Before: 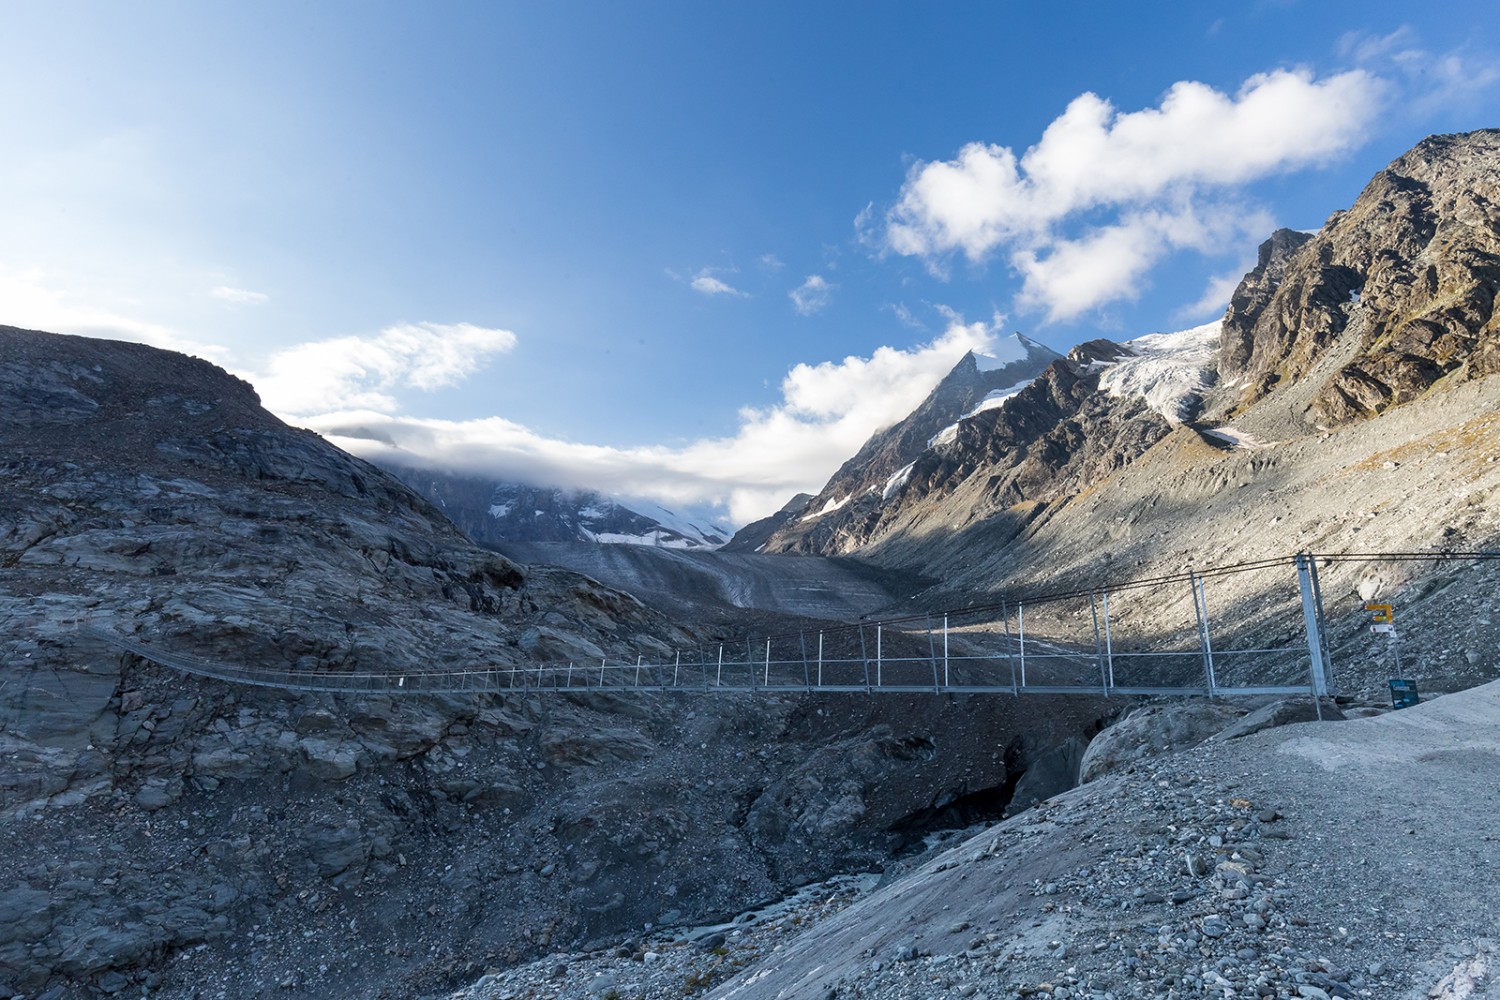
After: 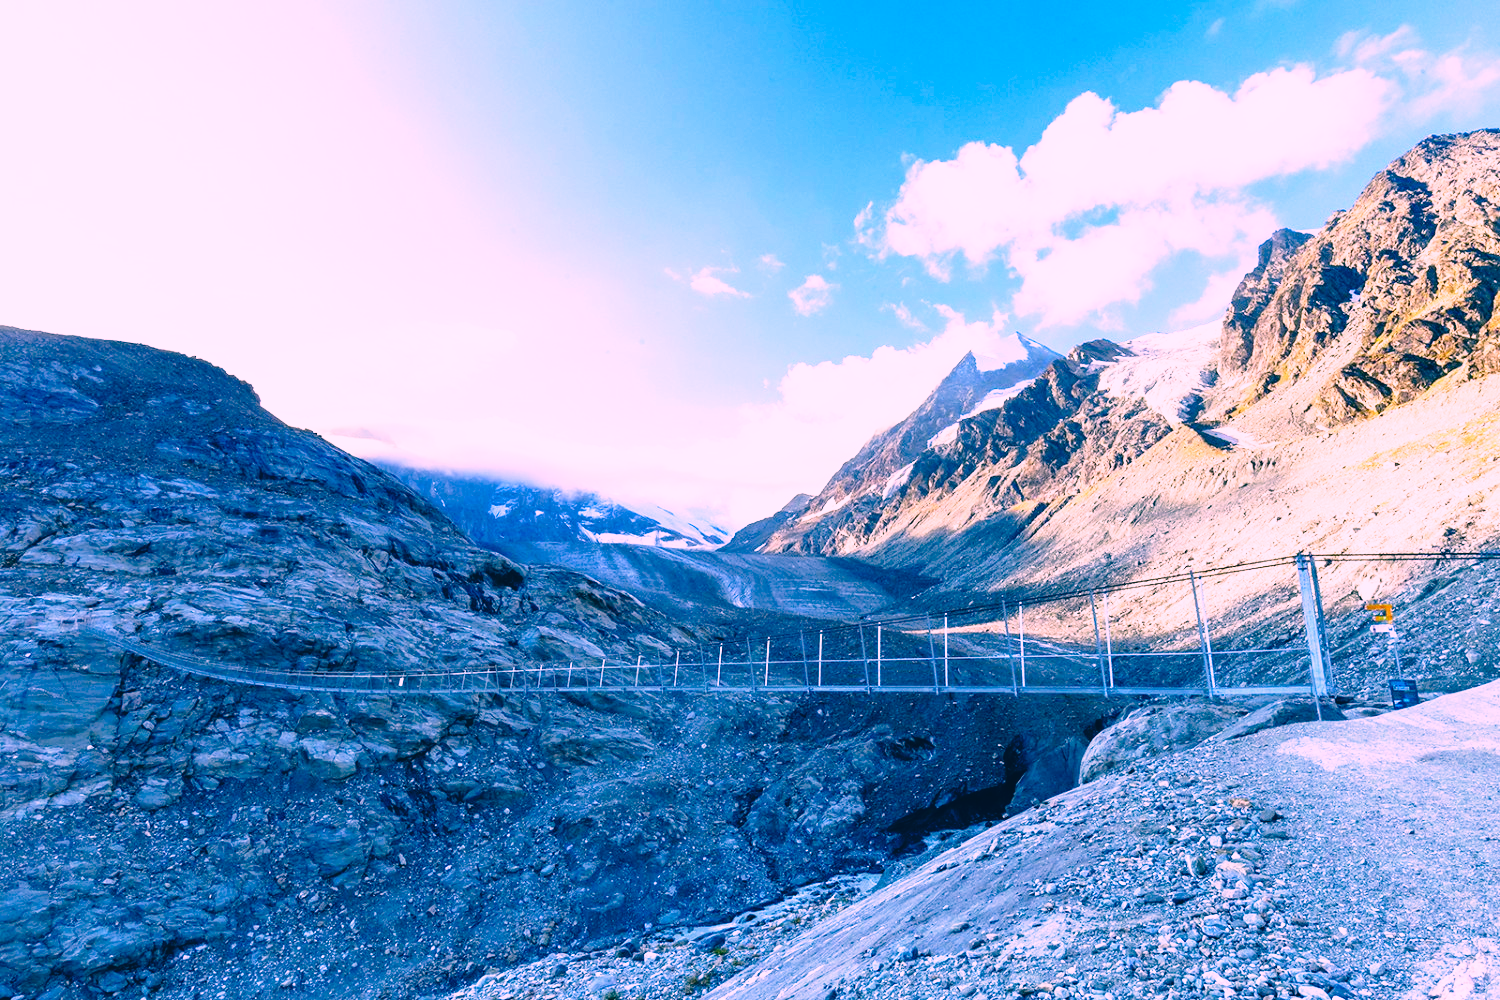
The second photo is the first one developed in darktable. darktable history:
base curve: curves: ch0 [(0, 0) (0.012, 0.01) (0.073, 0.168) (0.31, 0.711) (0.645, 0.957) (1, 1)], preserve colors none
color correction: highlights a* 17.03, highlights b* 0.205, shadows a* -15.38, shadows b* -14.56, saturation 1.5
